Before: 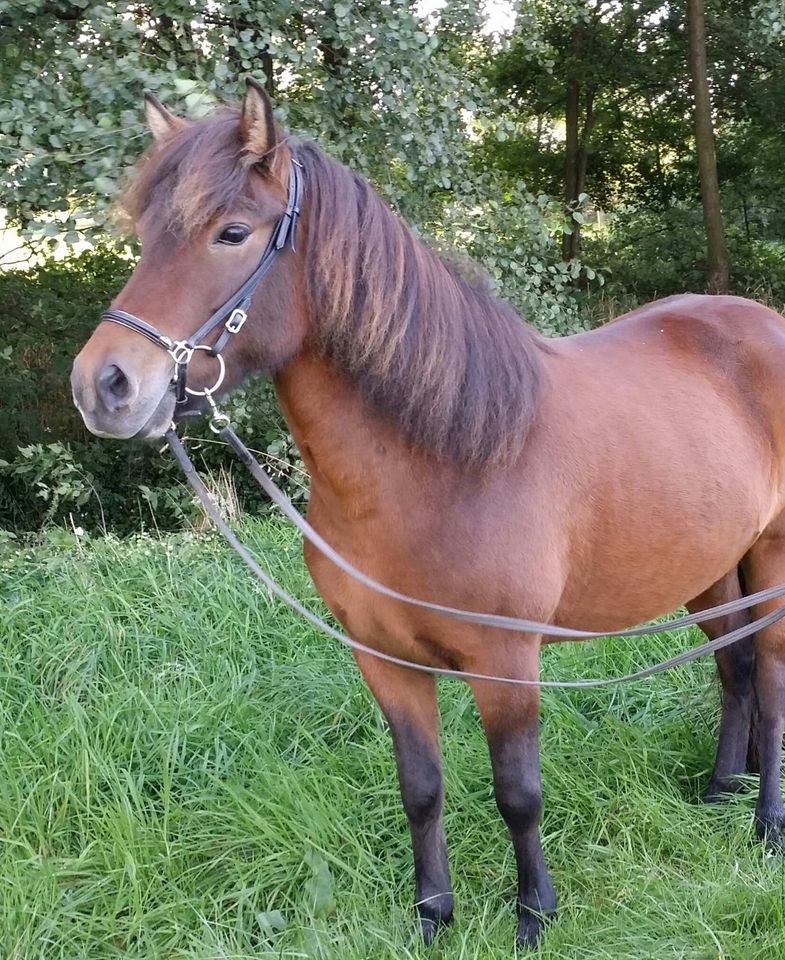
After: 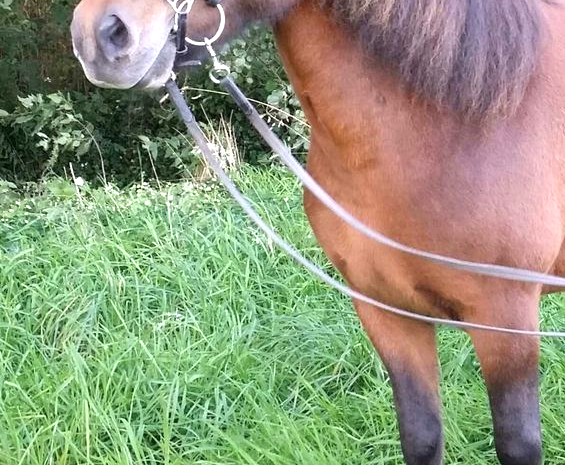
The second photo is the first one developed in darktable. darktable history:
exposure: exposure 0.661 EV, compensate highlight preservation false
crop: top 36.498%, right 27.964%, bottom 14.995%
